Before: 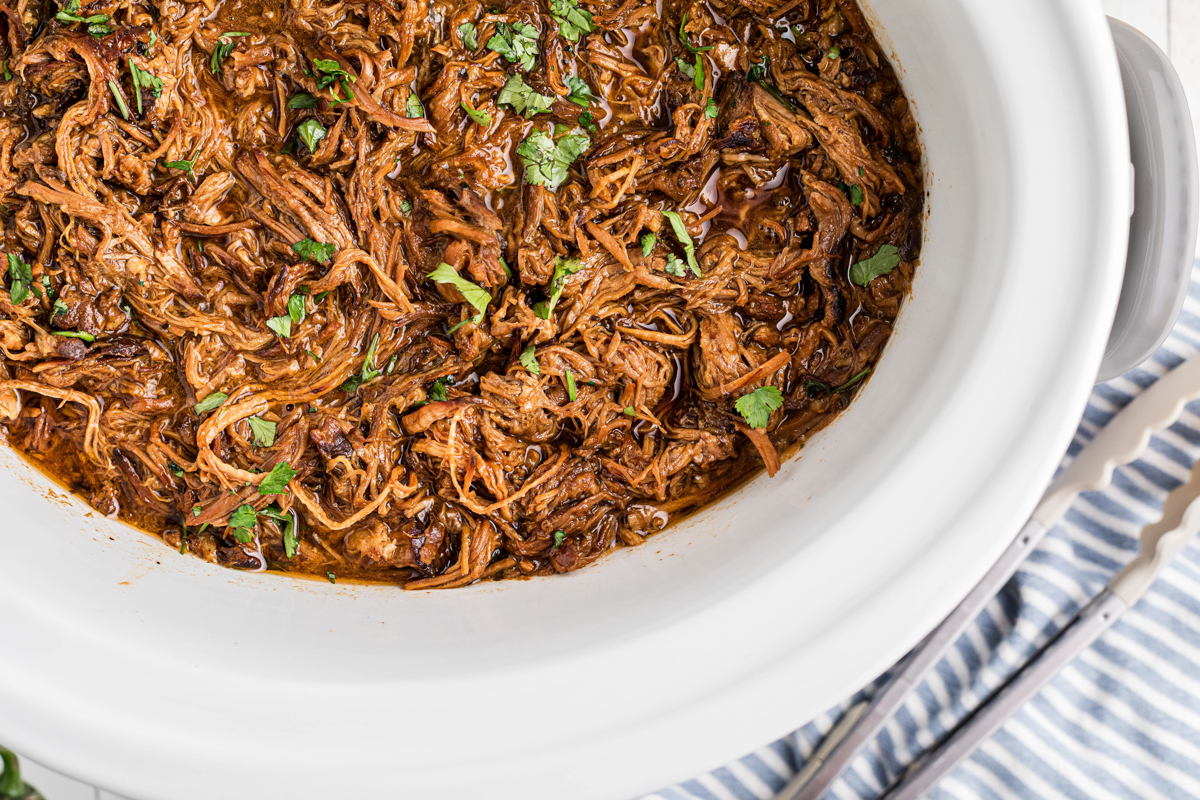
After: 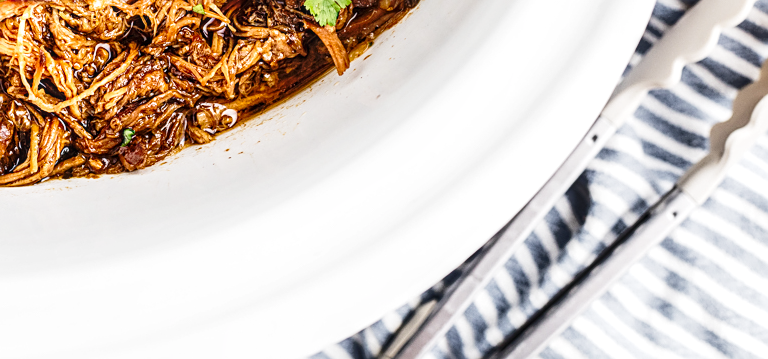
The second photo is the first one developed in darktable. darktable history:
shadows and highlights: shadows 13.63, white point adjustment 1.11, shadows color adjustment 99.13%, highlights color adjustment 0.872%, soften with gaussian
local contrast: on, module defaults
crop and rotate: left 35.93%, top 50.282%, bottom 4.798%
base curve: curves: ch0 [(0, 0) (0.028, 0.03) (0.121, 0.232) (0.46, 0.748) (0.859, 0.968) (1, 1)], preserve colors none
sharpen: radius 1.936
